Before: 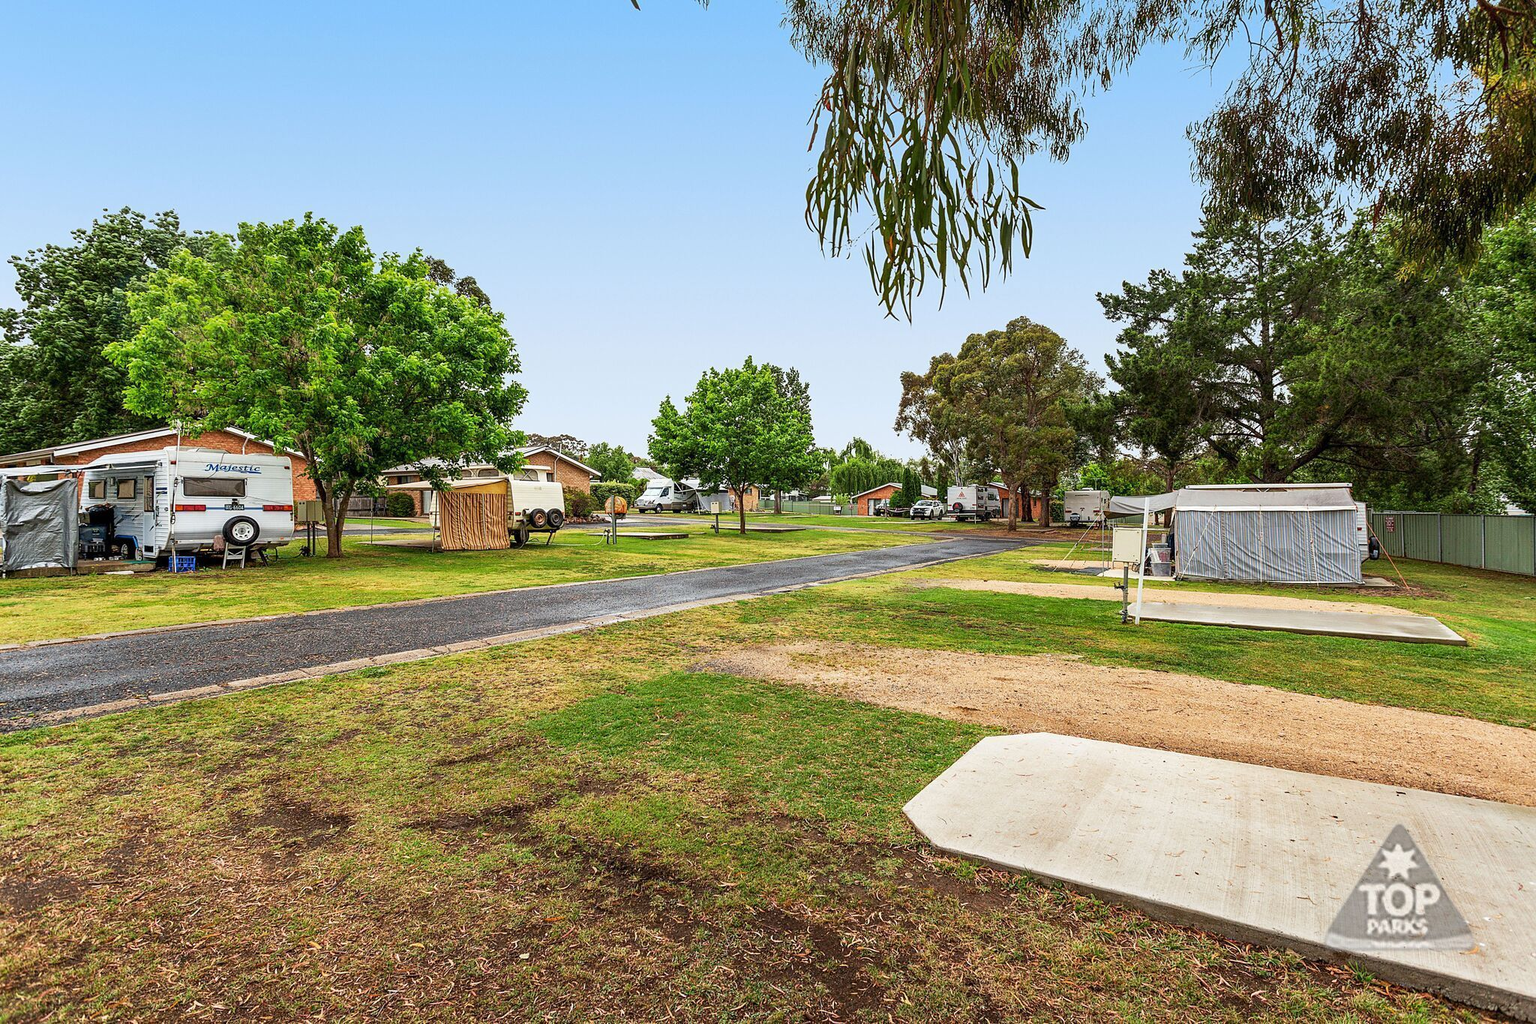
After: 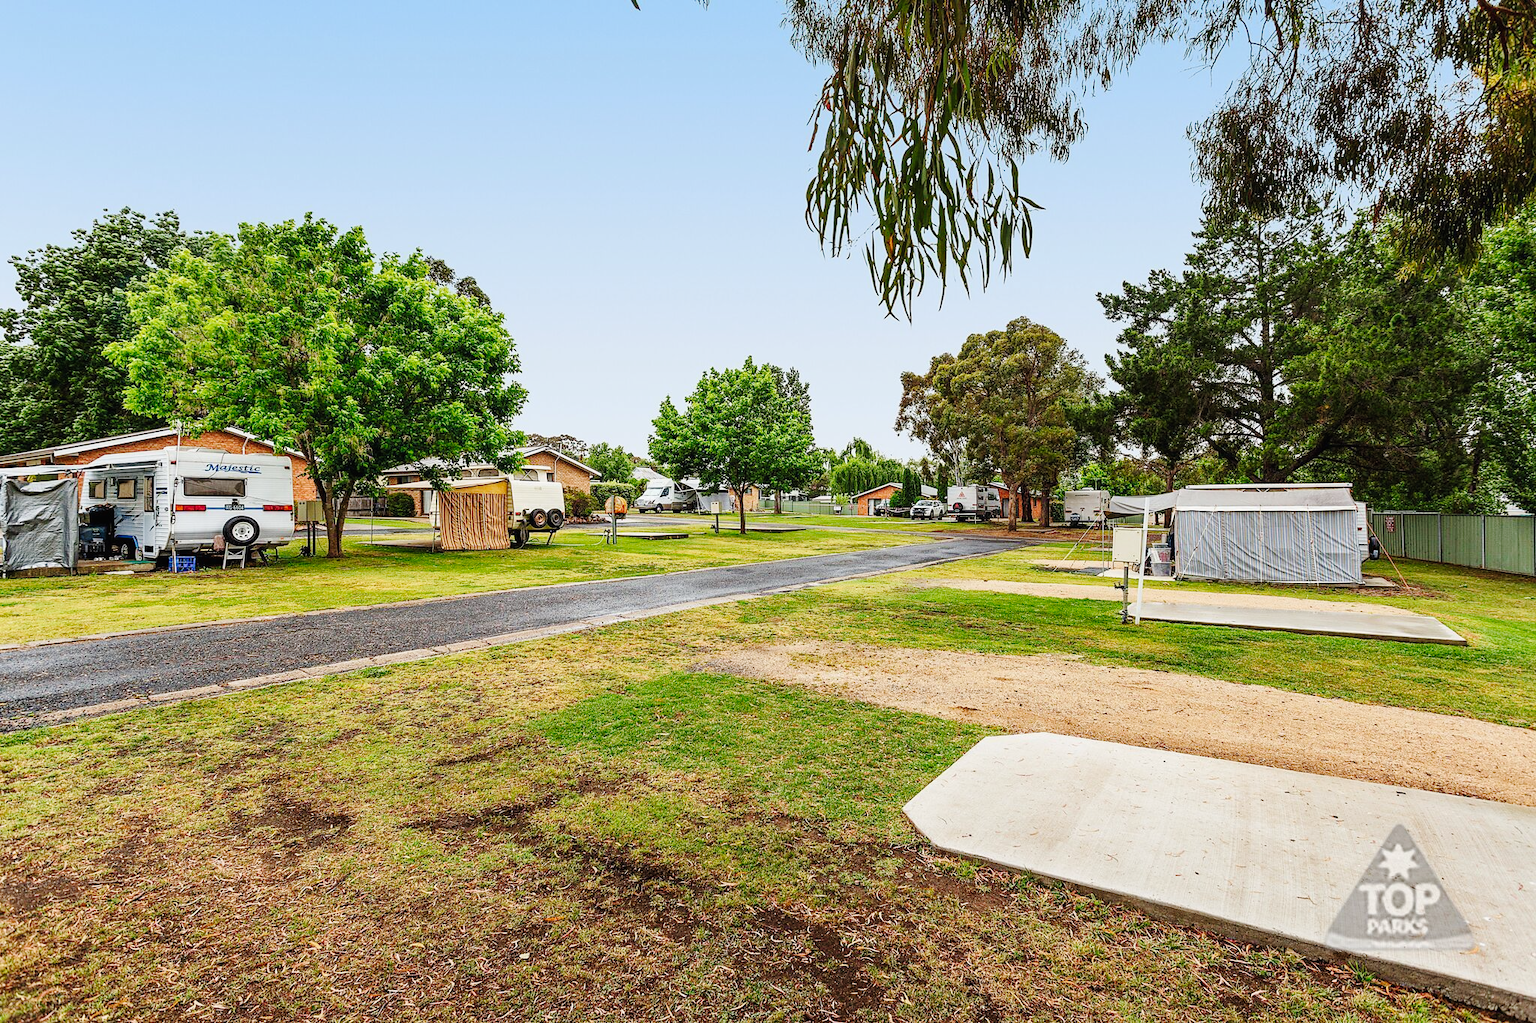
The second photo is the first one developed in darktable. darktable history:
tone curve: curves: ch0 [(0, 0.01) (0.097, 0.07) (0.204, 0.173) (0.447, 0.517) (0.539, 0.624) (0.733, 0.791) (0.879, 0.898) (1, 0.98)]; ch1 [(0, 0) (0.393, 0.415) (0.447, 0.448) (0.485, 0.494) (0.523, 0.509) (0.545, 0.541) (0.574, 0.561) (0.648, 0.674) (1, 1)]; ch2 [(0, 0) (0.369, 0.388) (0.449, 0.431) (0.499, 0.5) (0.521, 0.51) (0.53, 0.54) (0.564, 0.569) (0.674, 0.735) (1, 1)], preserve colors none
